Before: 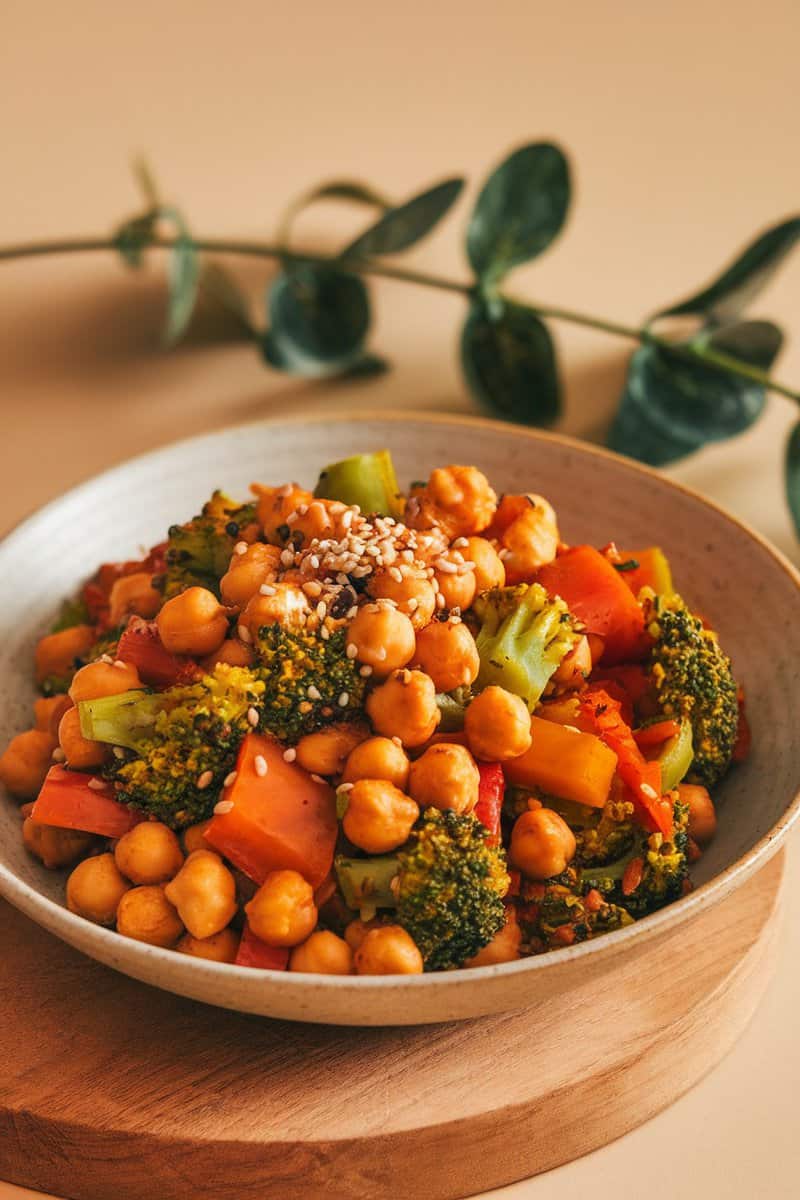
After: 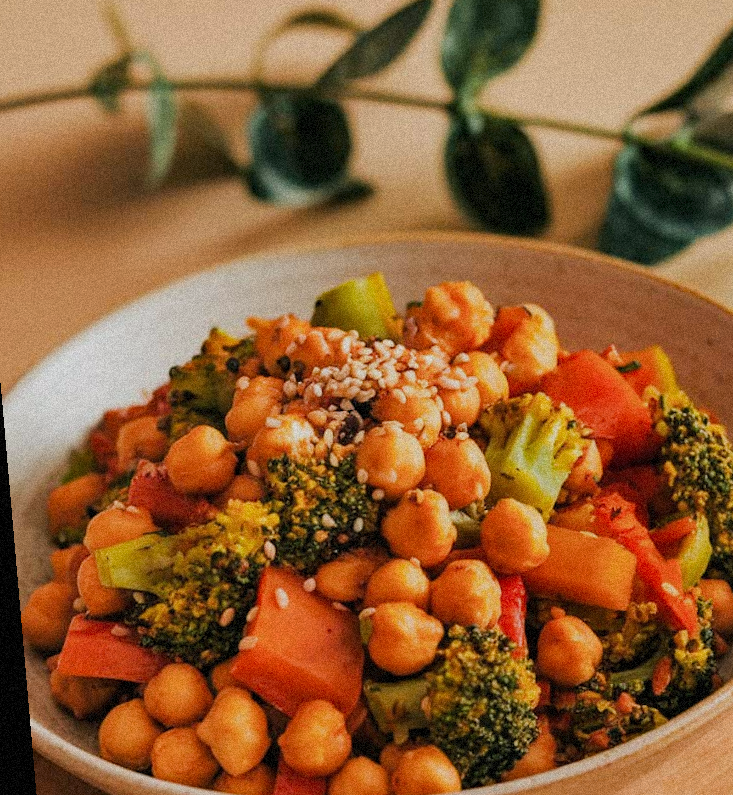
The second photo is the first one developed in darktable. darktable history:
white balance: red 1, blue 1
rotate and perspective: rotation -5°, crop left 0.05, crop right 0.952, crop top 0.11, crop bottom 0.89
haze removal: compatibility mode true, adaptive false
filmic rgb: black relative exposure -7.65 EV, white relative exposure 4.56 EV, hardness 3.61
crop: top 7.49%, right 9.717%, bottom 11.943%
grain: strength 35%, mid-tones bias 0%
